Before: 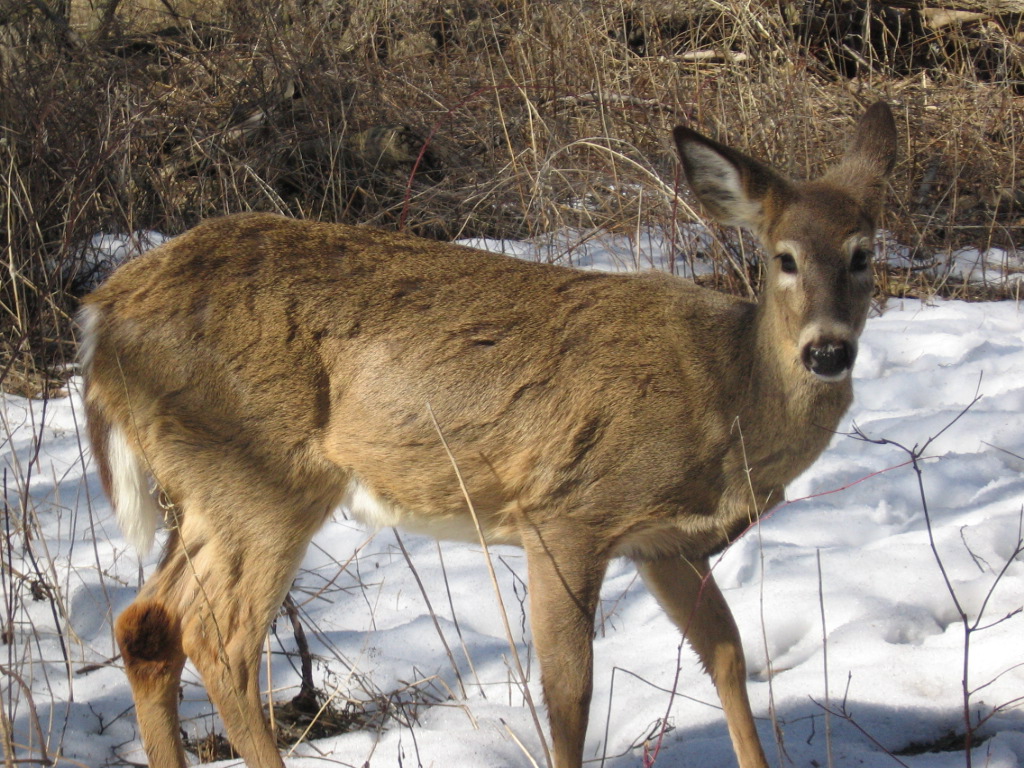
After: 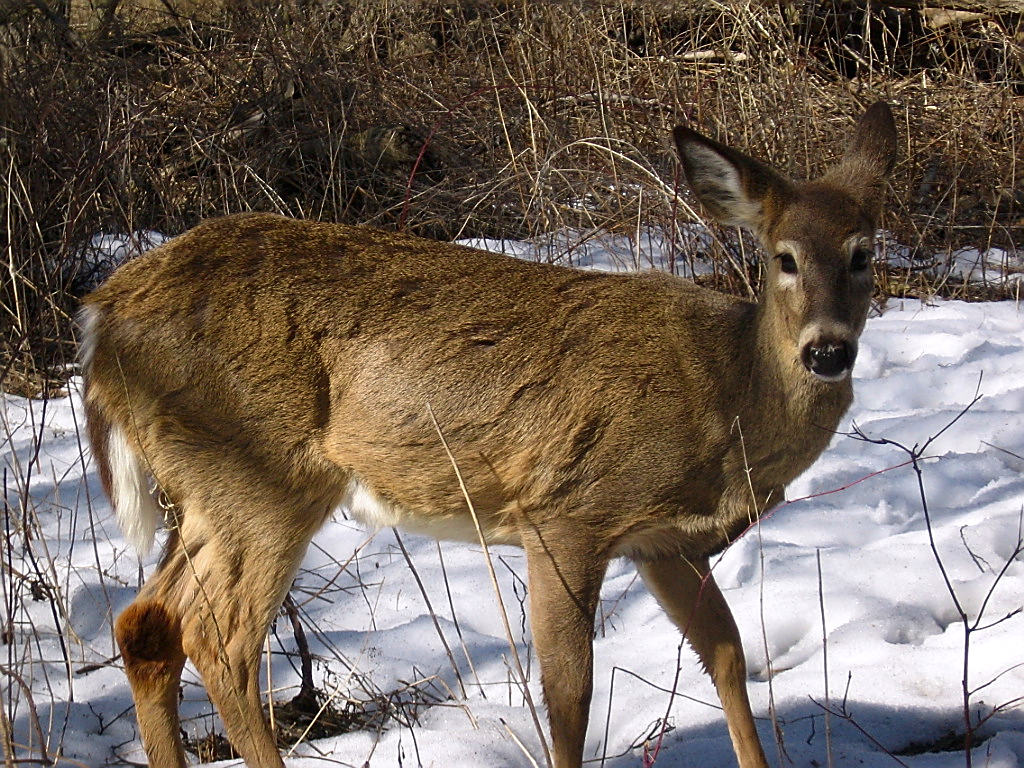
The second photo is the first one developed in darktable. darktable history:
sharpen: radius 1.4, amount 1.25, threshold 0.7
white balance: red 1.009, blue 1.027
base curve: exposure shift 0, preserve colors none
contrast brightness saturation: contrast 0.07, brightness -0.14, saturation 0.11
